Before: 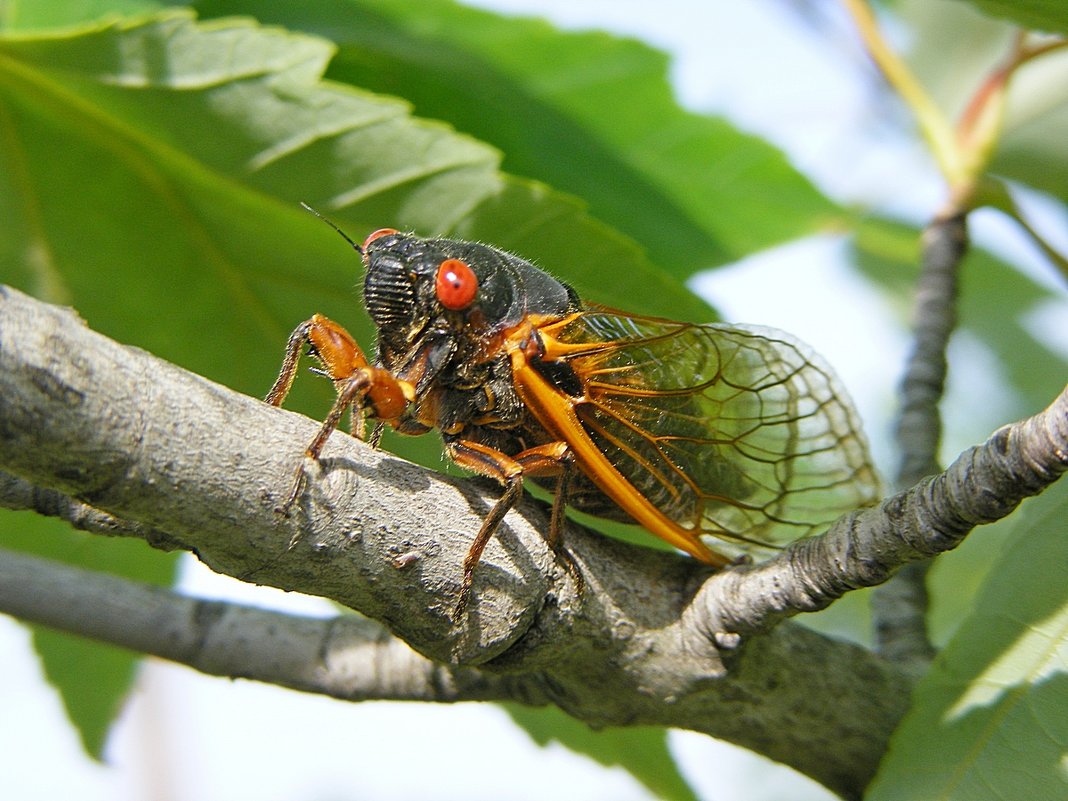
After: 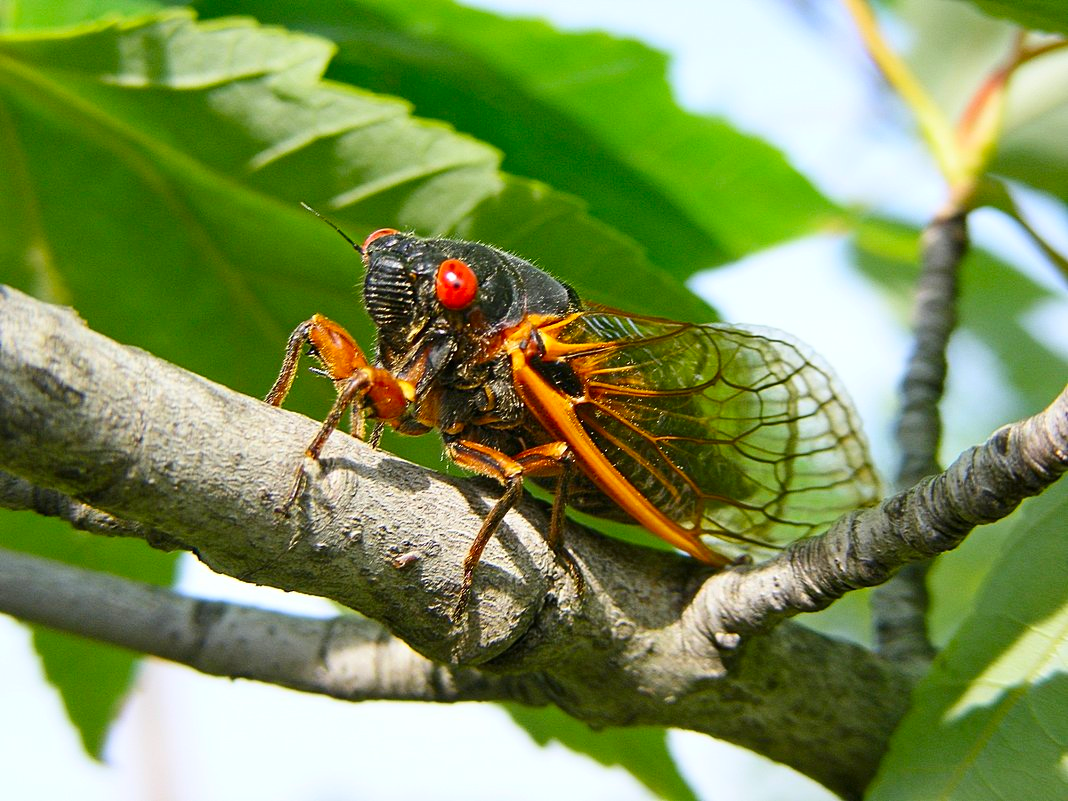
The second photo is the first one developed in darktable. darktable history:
contrast brightness saturation: contrast 0.168, saturation 0.319
